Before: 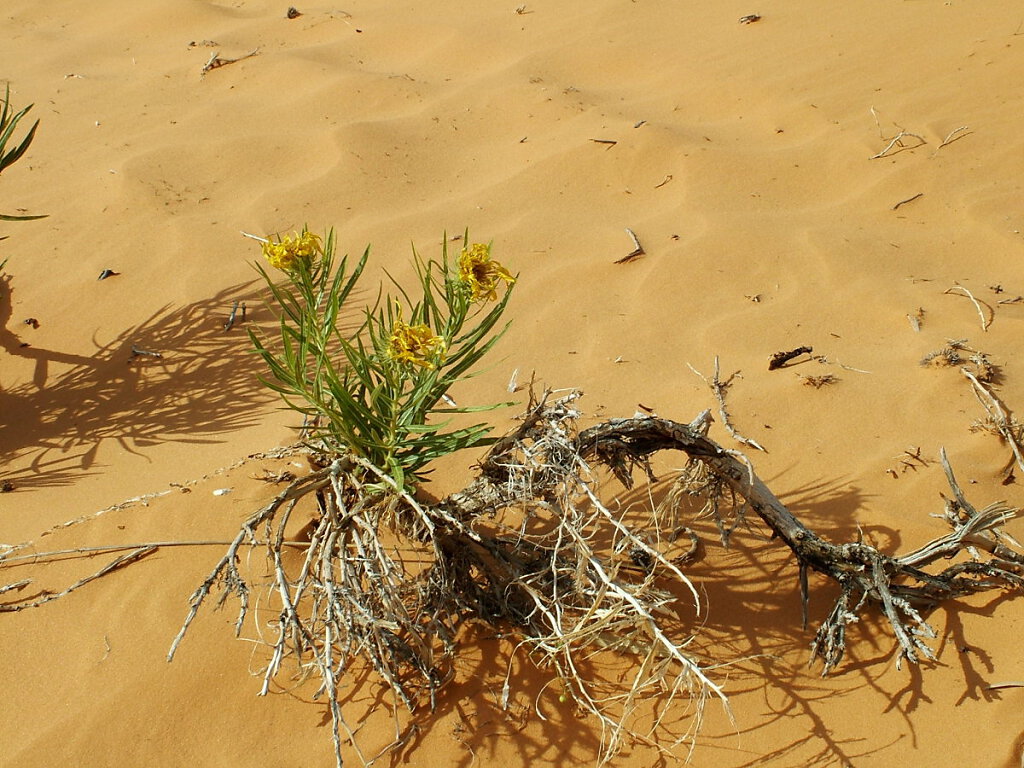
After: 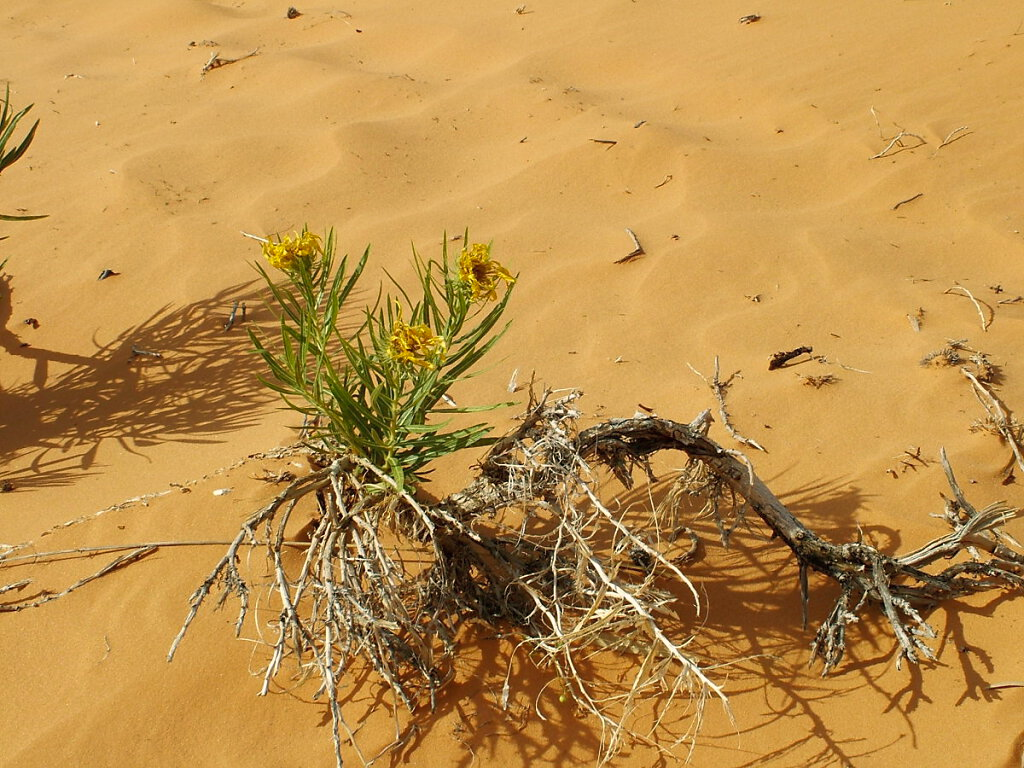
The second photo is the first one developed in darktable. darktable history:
color correction: highlights a* 3.84, highlights b* 5.07
shadows and highlights: shadows 43.06, highlights 6.94
